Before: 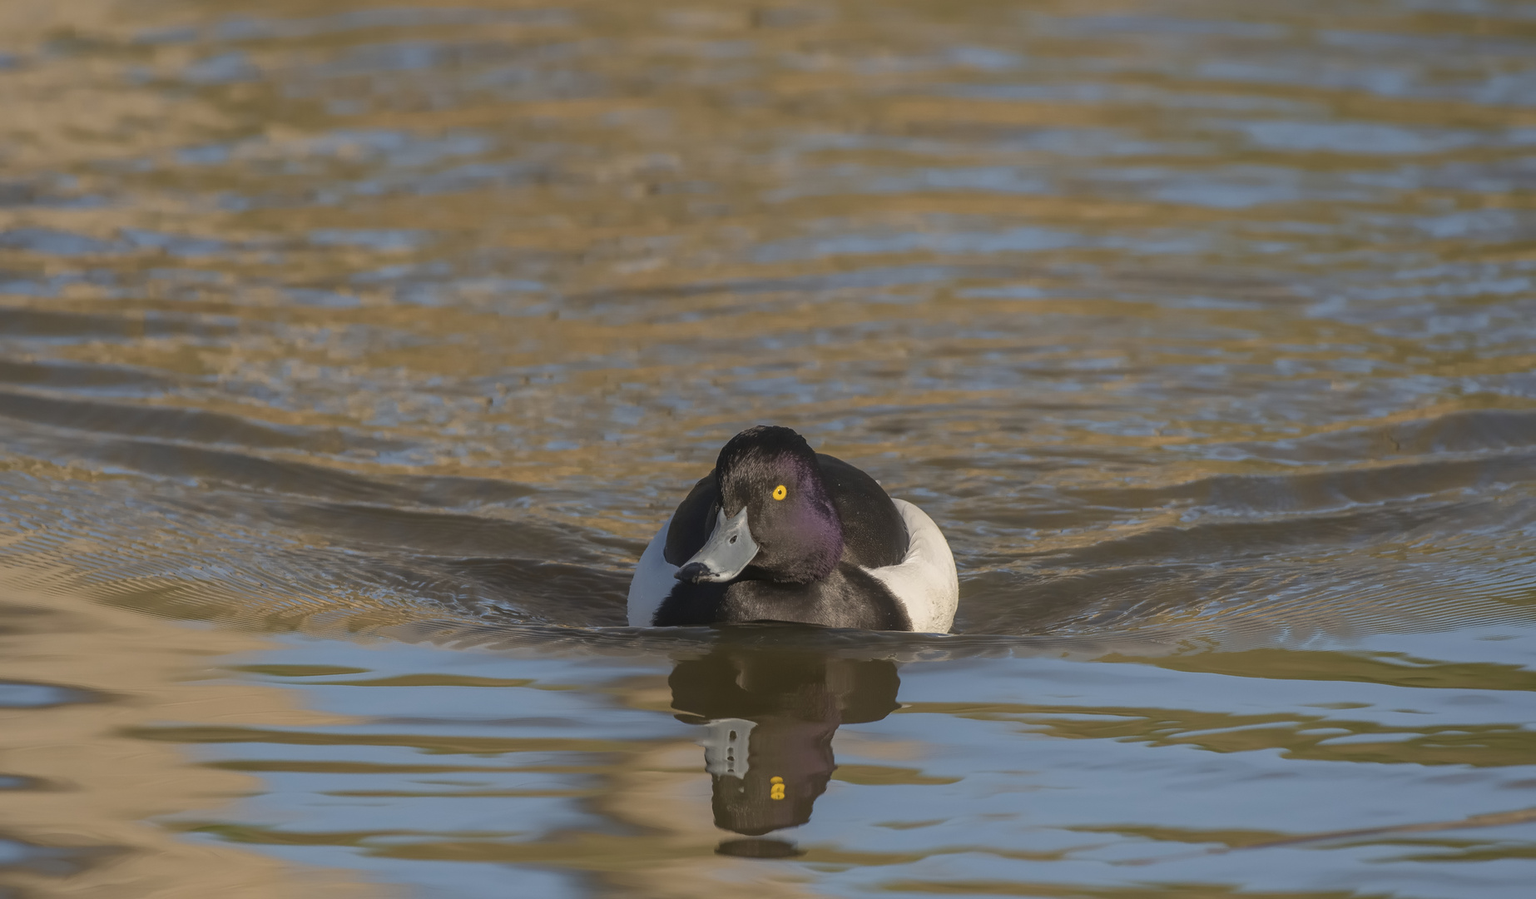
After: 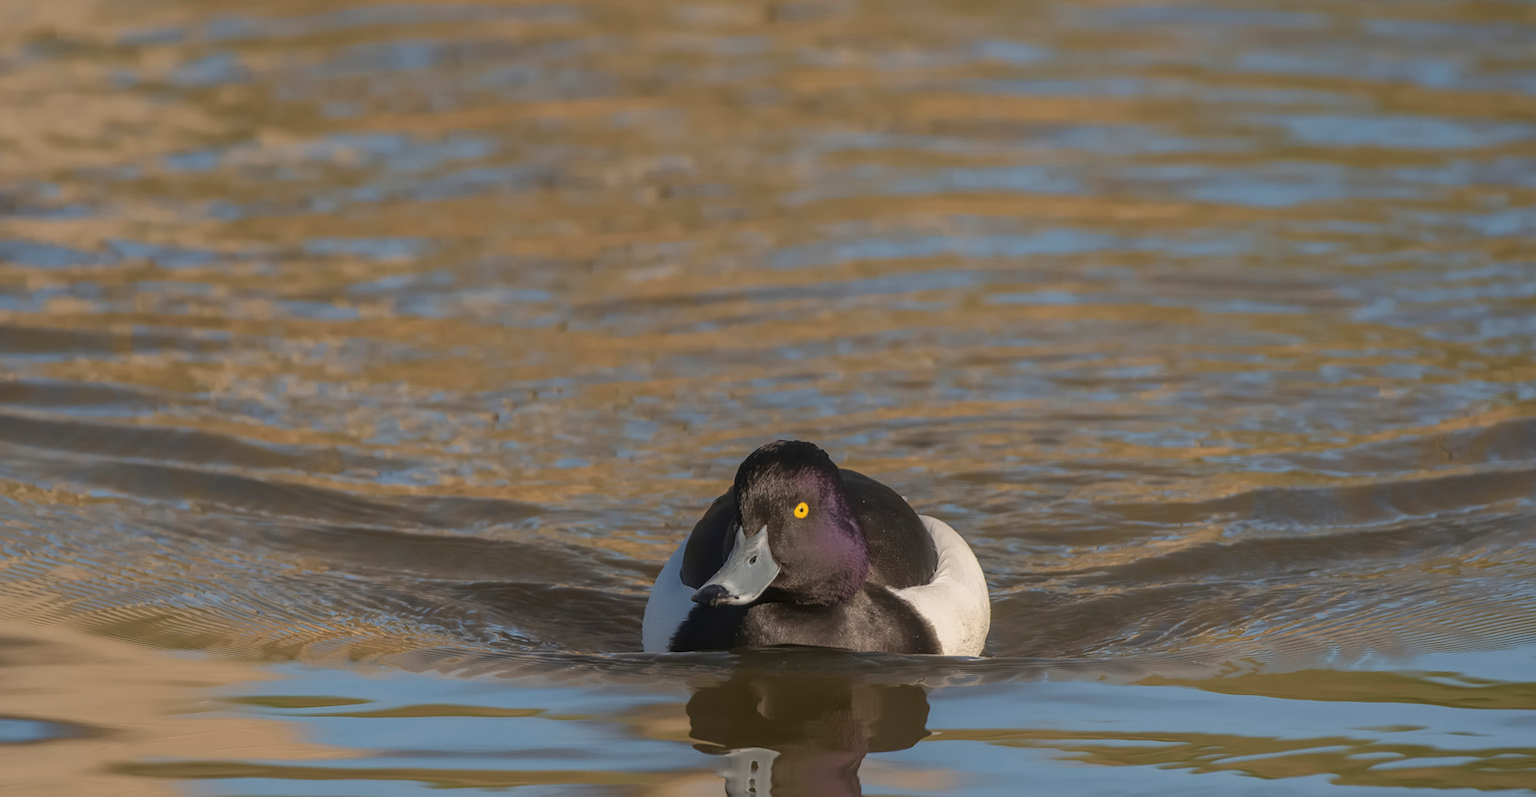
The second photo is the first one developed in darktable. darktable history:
crop and rotate: angle 0.536°, left 0.388%, right 2.915%, bottom 14.208%
